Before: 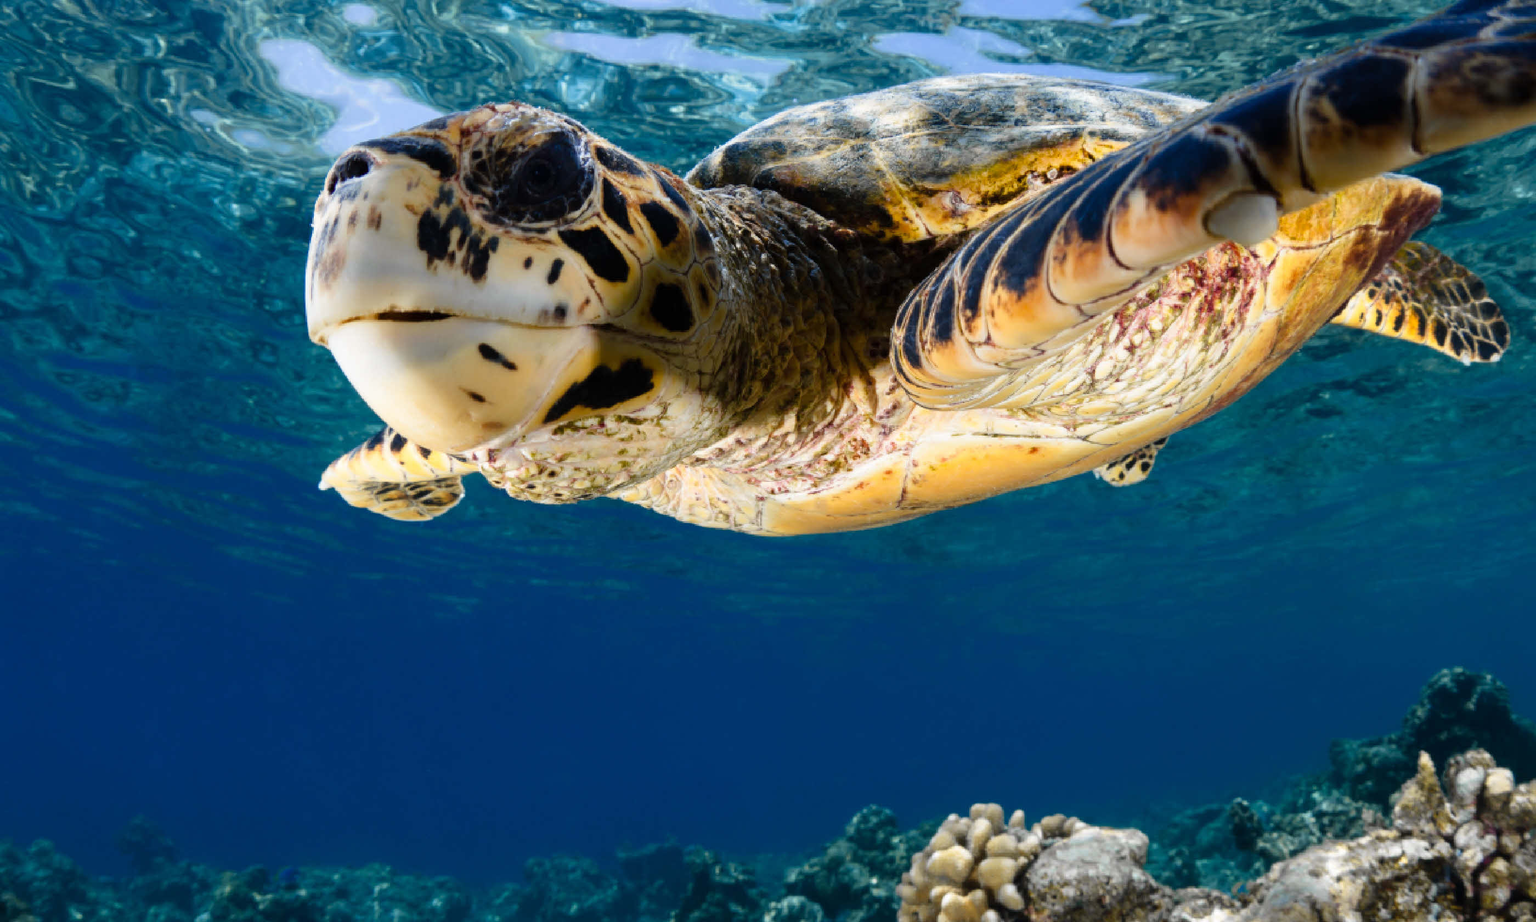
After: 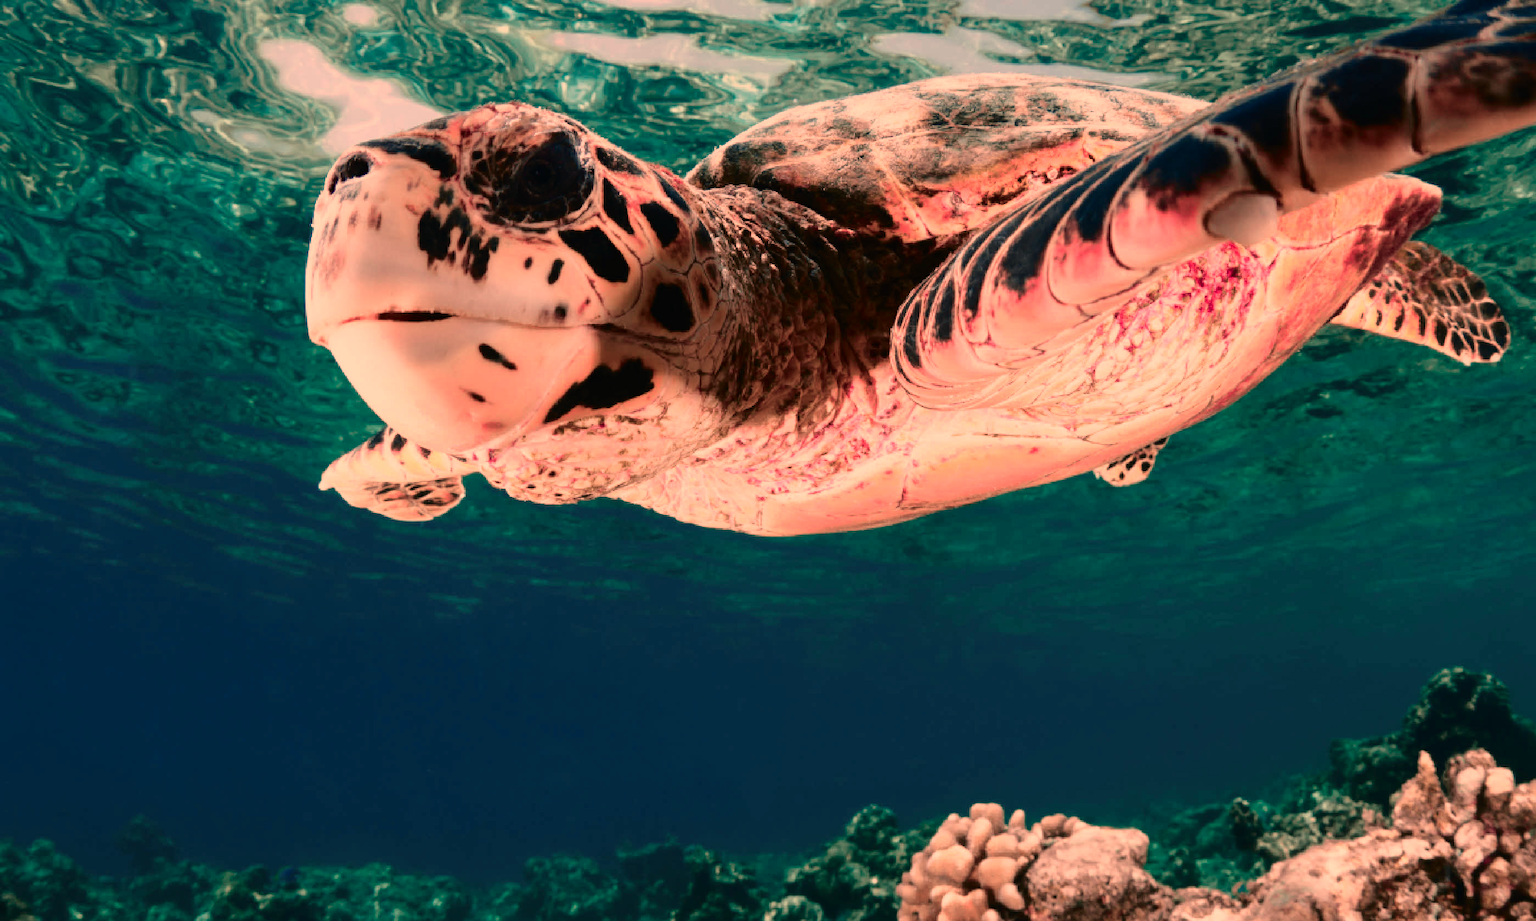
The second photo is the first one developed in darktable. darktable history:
white balance: red 1.467, blue 0.684
tone curve: curves: ch0 [(0, 0.009) (0.105, 0.069) (0.195, 0.154) (0.289, 0.278) (0.384, 0.391) (0.513, 0.53) (0.66, 0.667) (0.895, 0.863) (1, 0.919)]; ch1 [(0, 0) (0.161, 0.092) (0.35, 0.33) (0.403, 0.395) (0.456, 0.469) (0.502, 0.499) (0.519, 0.514) (0.576, 0.587) (0.642, 0.645) (0.701, 0.742) (1, 0.942)]; ch2 [(0, 0) (0.371, 0.362) (0.437, 0.437) (0.501, 0.5) (0.53, 0.528) (0.569, 0.551) (0.619, 0.58) (0.883, 0.752) (1, 0.929)], color space Lab, independent channels, preserve colors none
